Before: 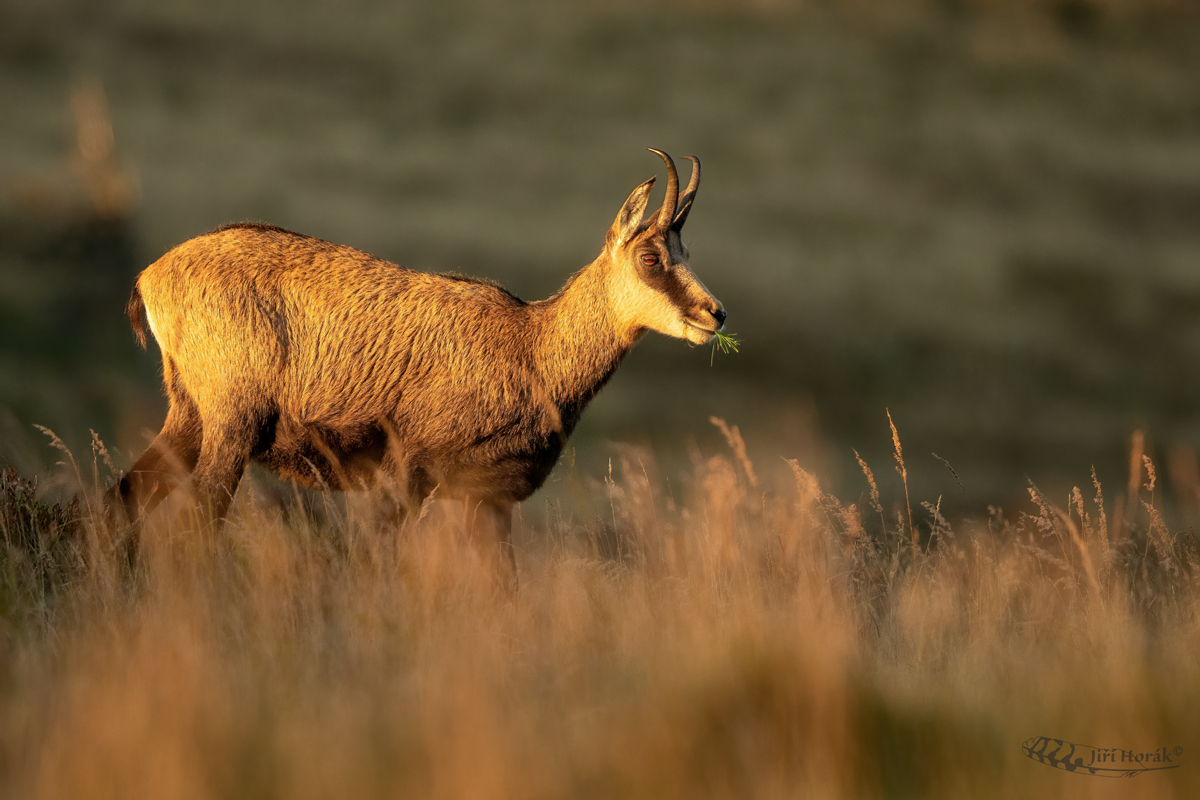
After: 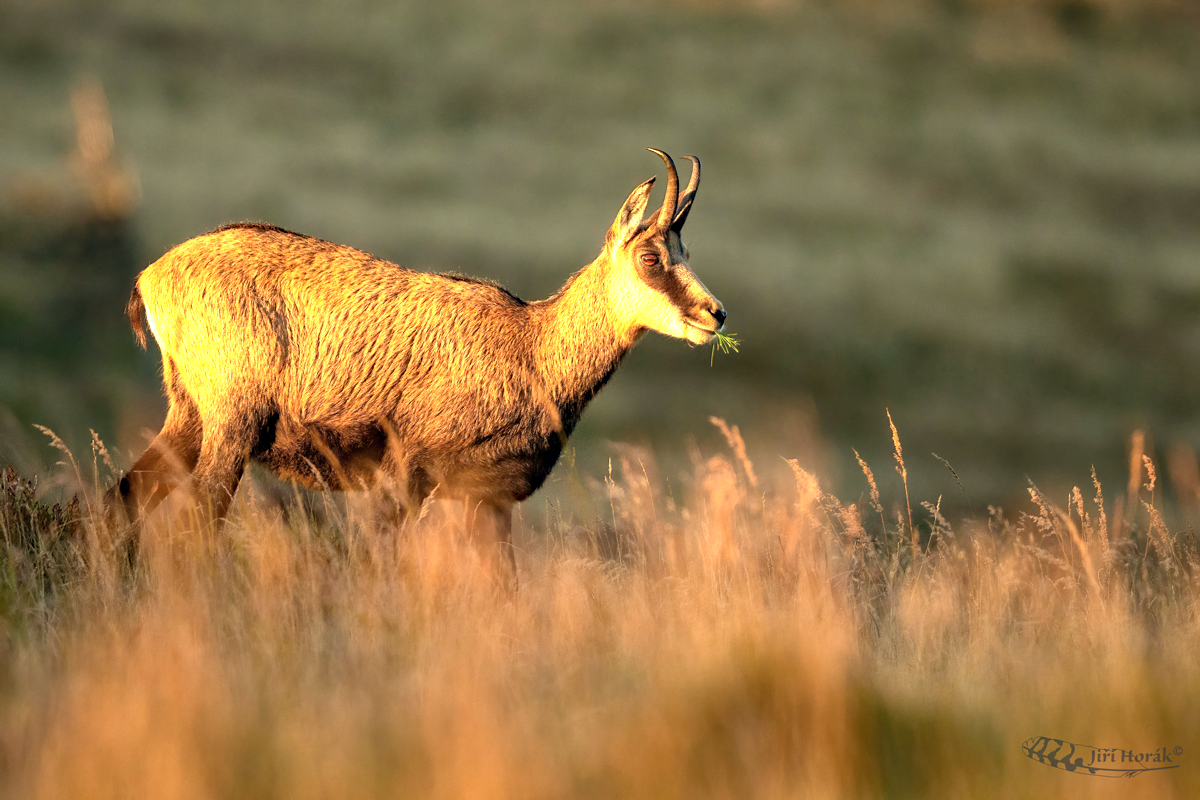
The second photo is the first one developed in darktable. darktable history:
exposure: black level correction 0, exposure 1.1 EV, compensate highlight preservation false
haze removal: compatibility mode true, adaptive false
